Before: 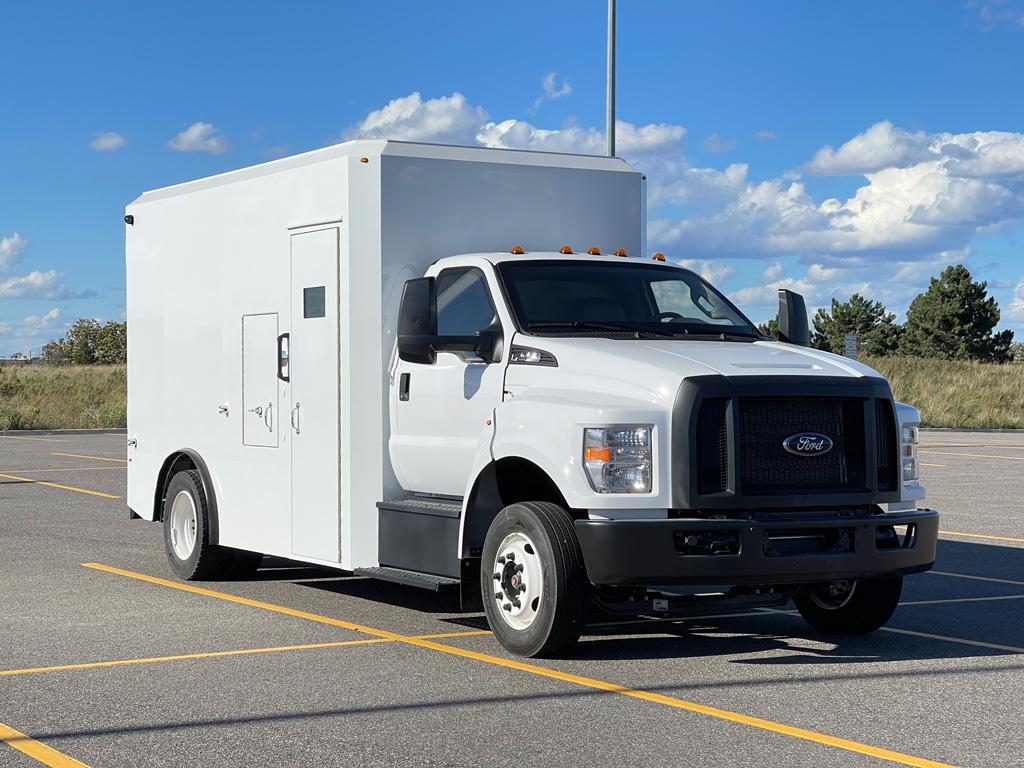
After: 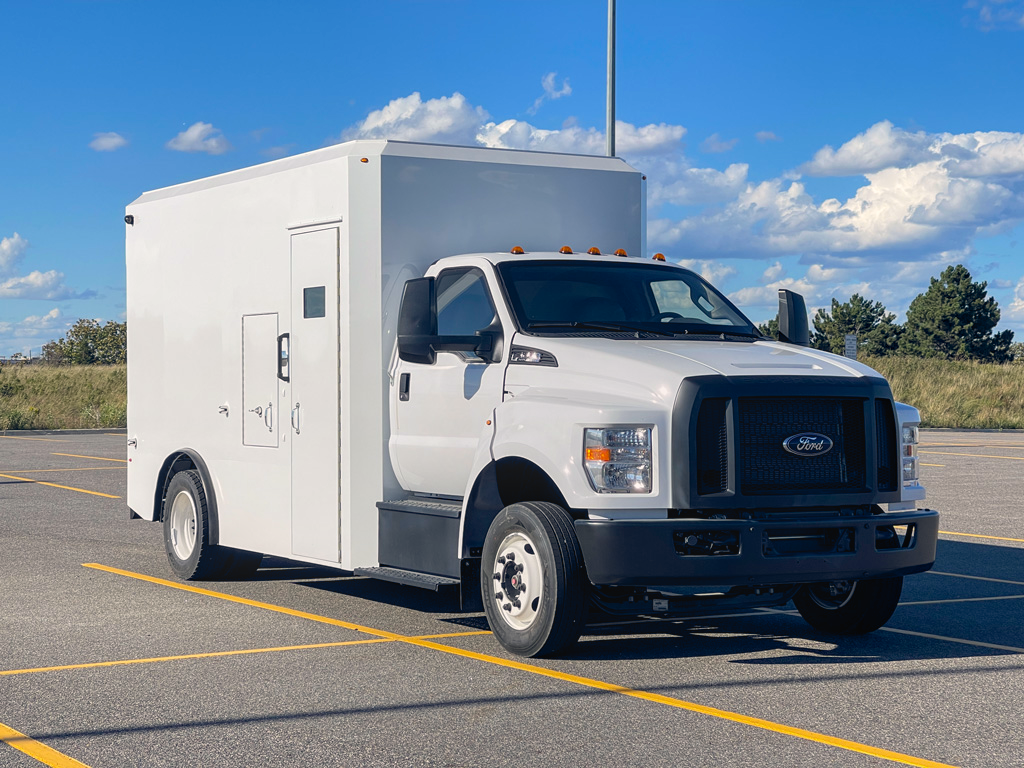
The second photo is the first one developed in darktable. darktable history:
local contrast: detail 110%
color balance rgb: shadows lift › hue 87.51°, highlights gain › chroma 1.35%, highlights gain › hue 55.1°, global offset › chroma 0.13%, global offset › hue 253.66°, perceptual saturation grading › global saturation 16.38%
